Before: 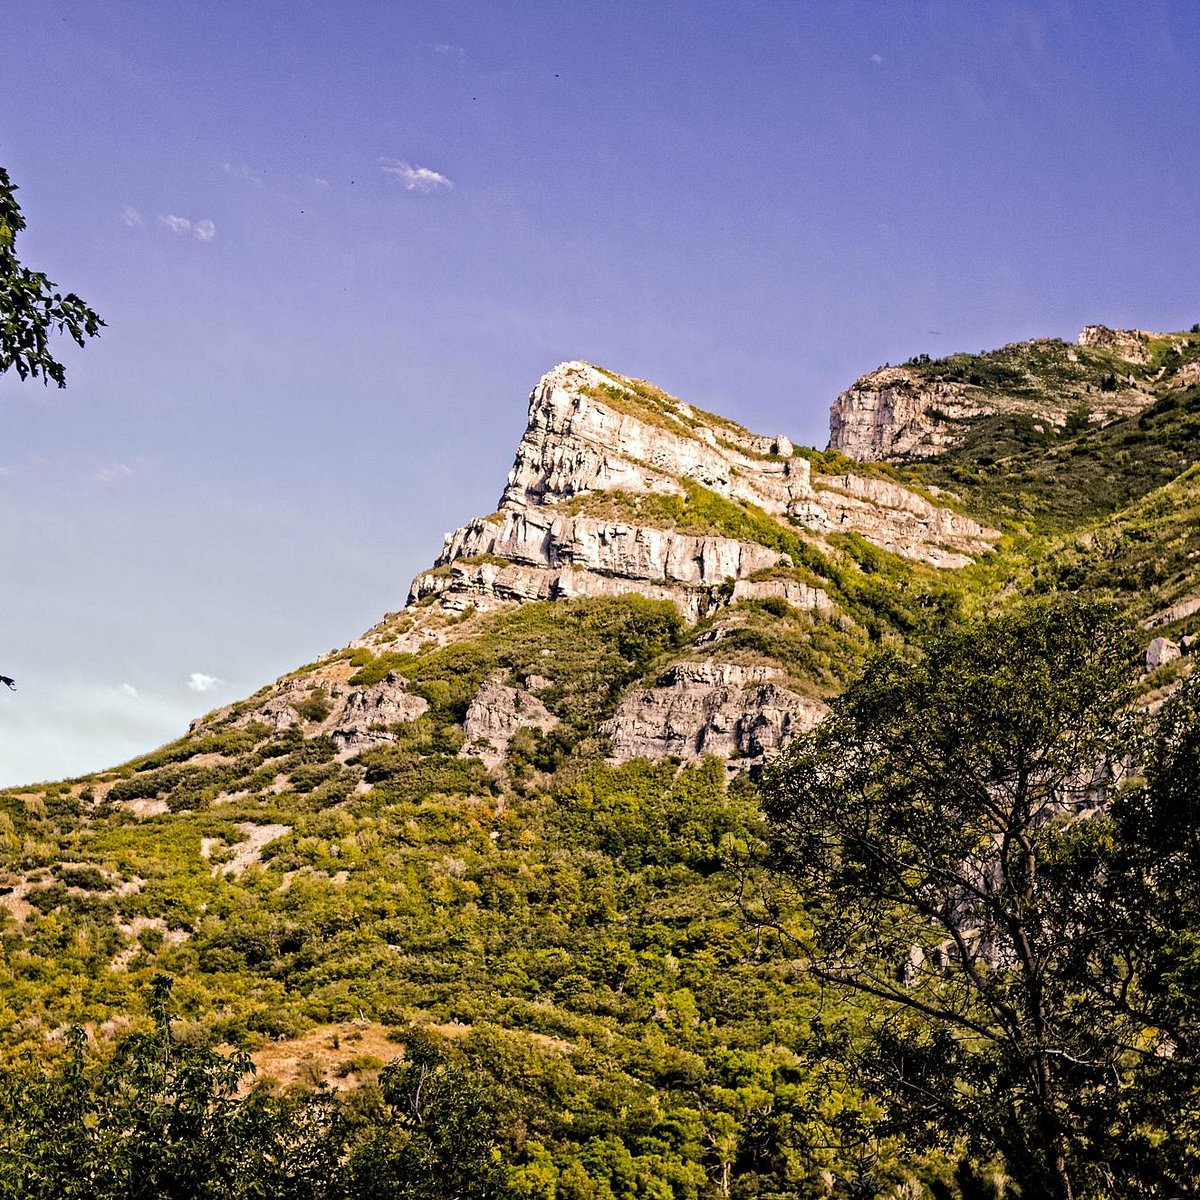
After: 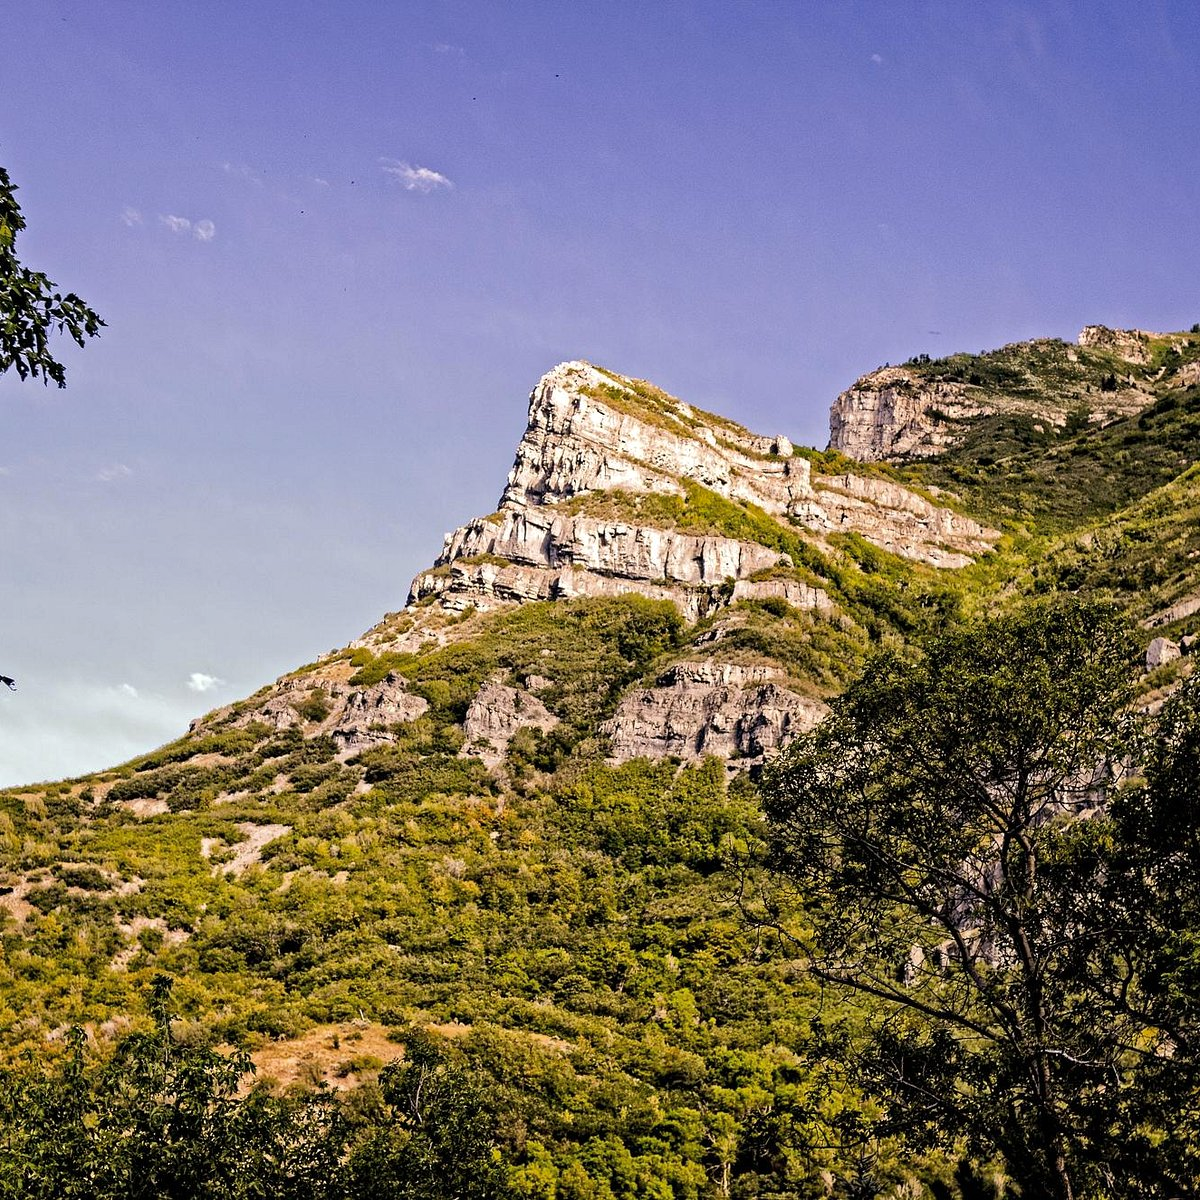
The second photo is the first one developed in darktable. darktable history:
color balance rgb: saturation formula JzAzBz (2021)
shadows and highlights: shadows 10, white point adjustment 1, highlights -40
